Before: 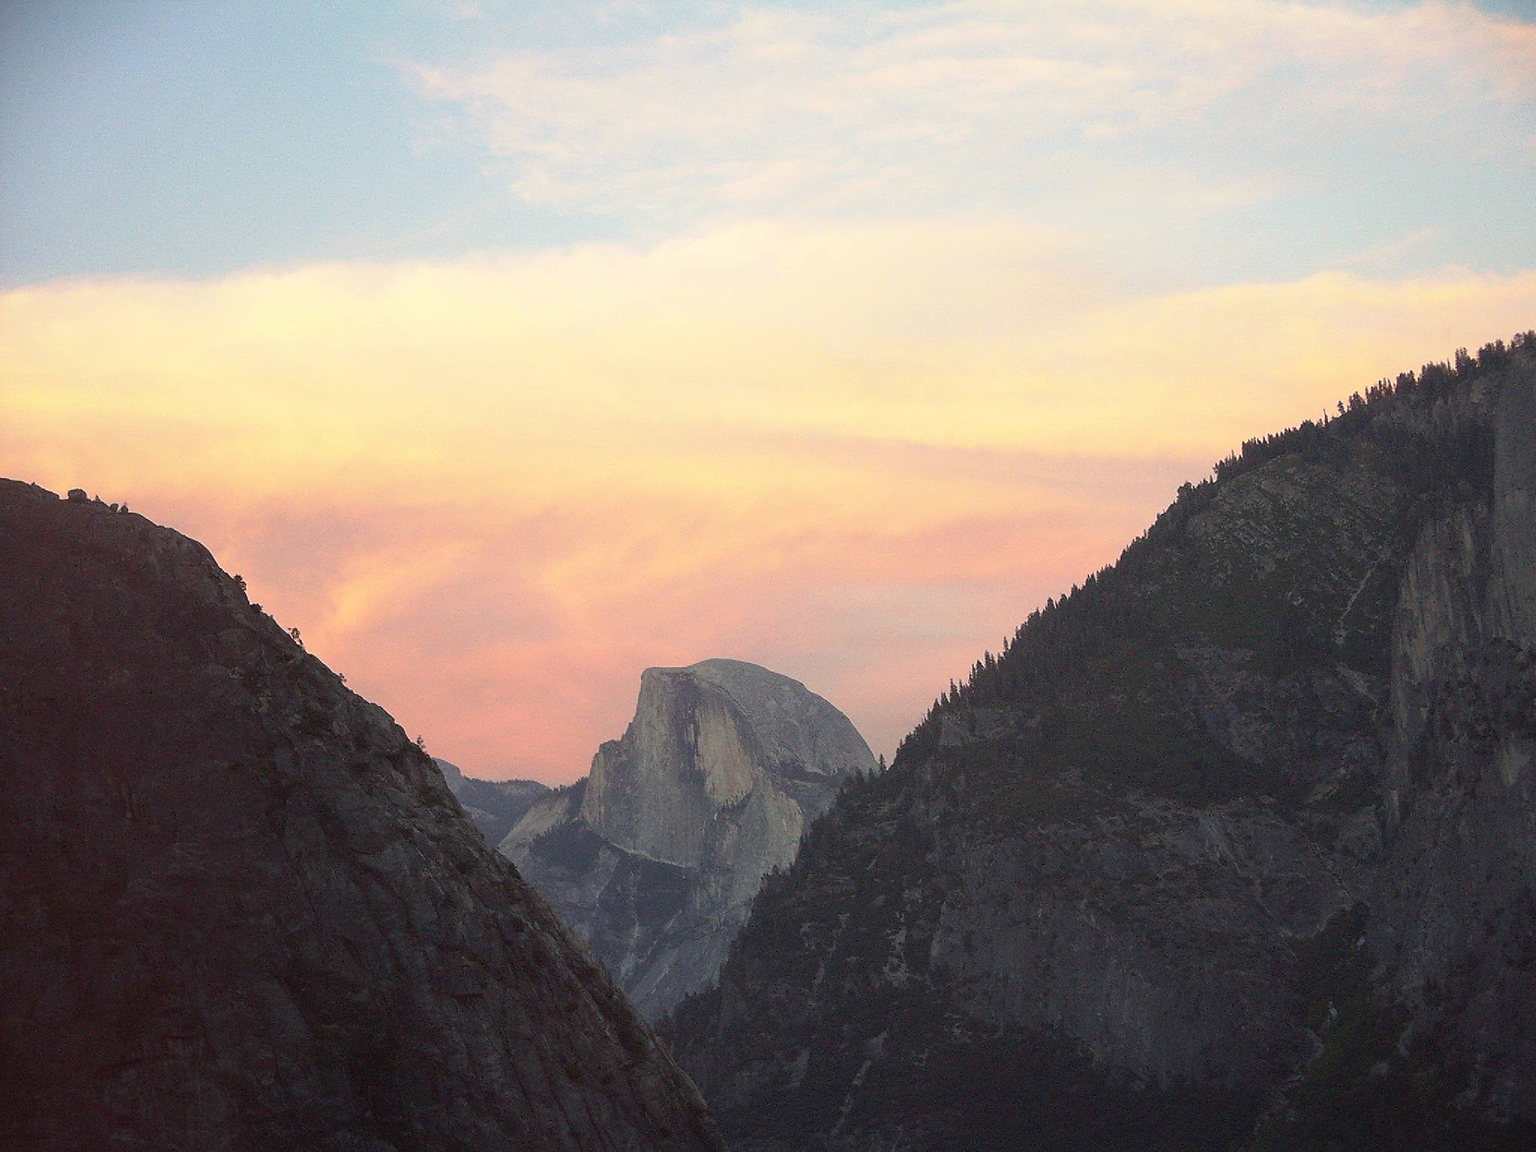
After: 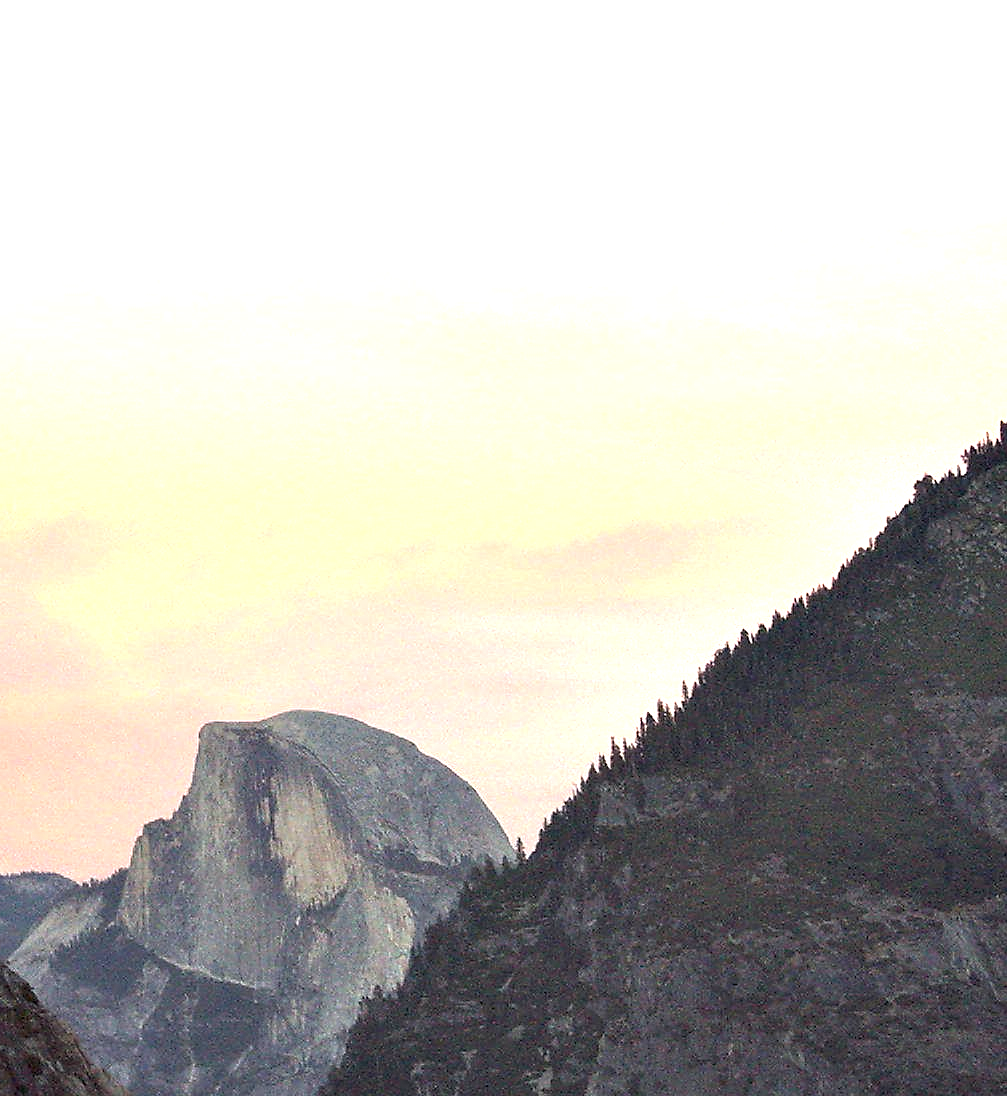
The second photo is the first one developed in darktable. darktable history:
crop: left 32.044%, top 11%, right 18.781%, bottom 17.586%
contrast equalizer: y [[0.6 ×6], [0.55 ×6], [0 ×6], [0 ×6], [0 ×6]]
exposure: black level correction 0, exposure 0.928 EV, compensate exposure bias true, compensate highlight preservation false
